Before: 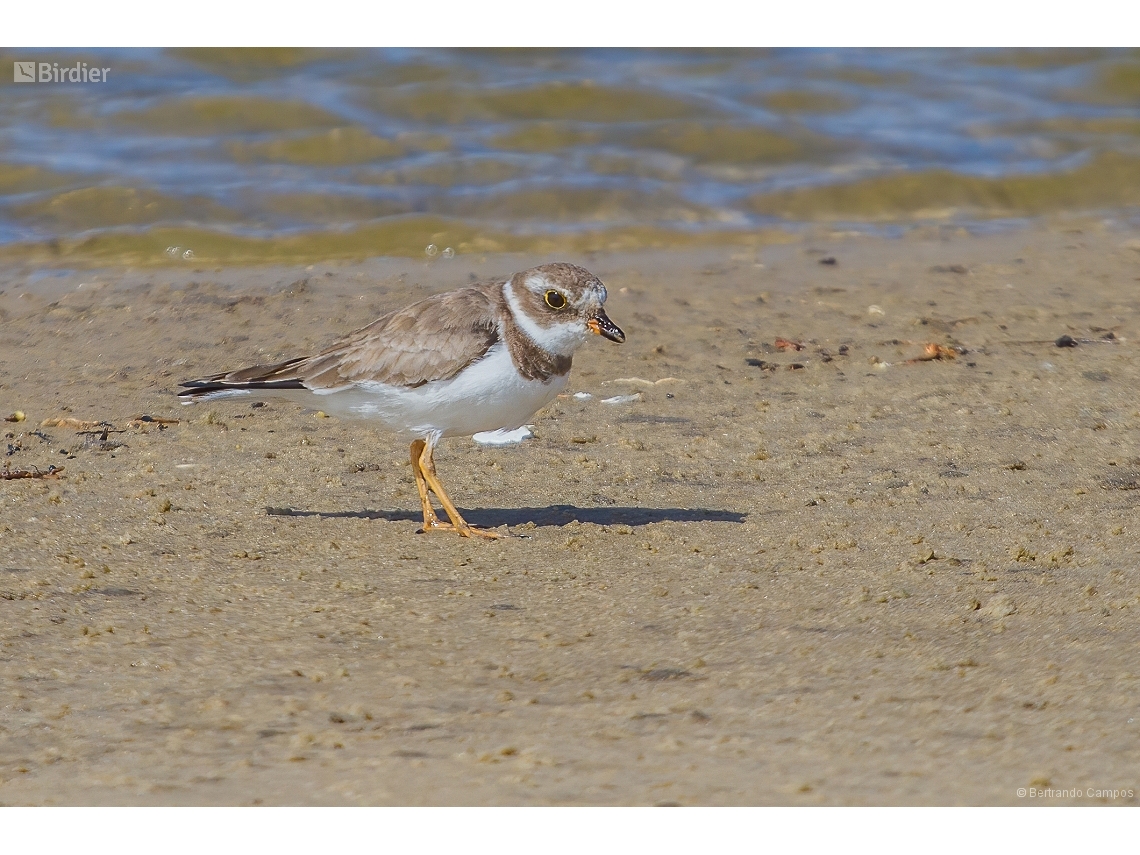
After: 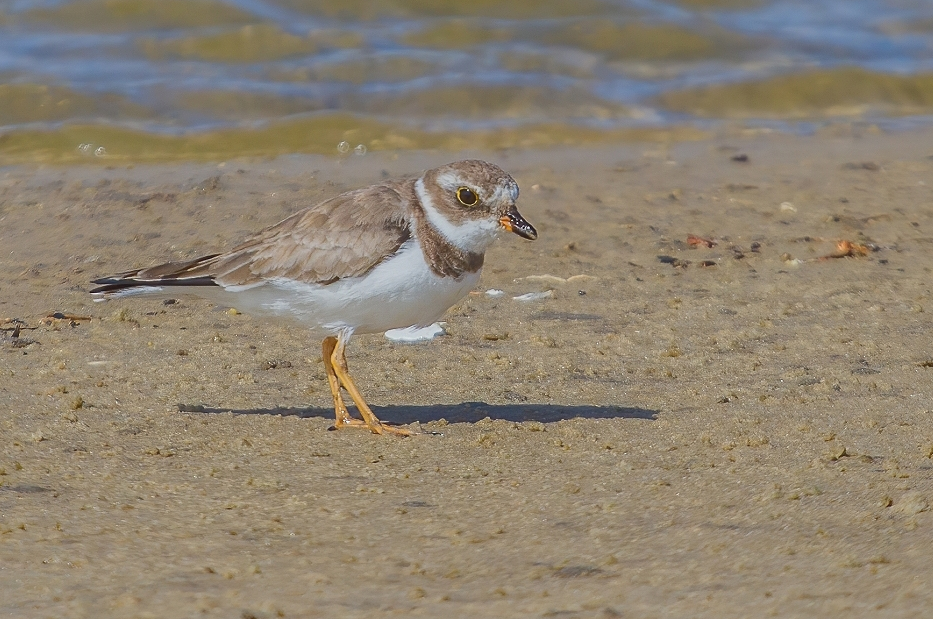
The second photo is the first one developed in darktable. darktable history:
shadows and highlights: highlights -60.08
crop: left 7.743%, top 12.111%, right 10.336%, bottom 15.46%
local contrast: mode bilateral grid, contrast 100, coarseness 100, detail 90%, midtone range 0.2
